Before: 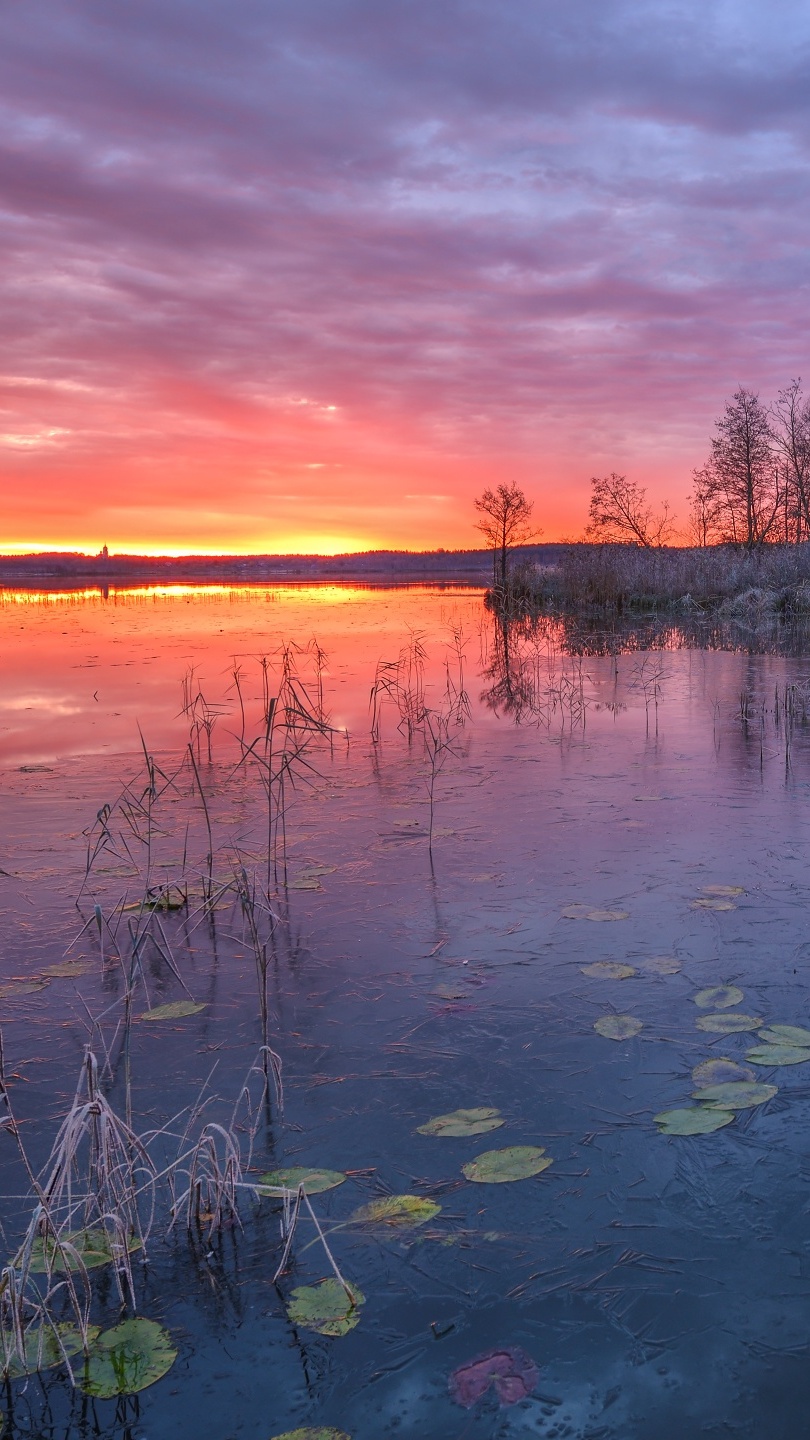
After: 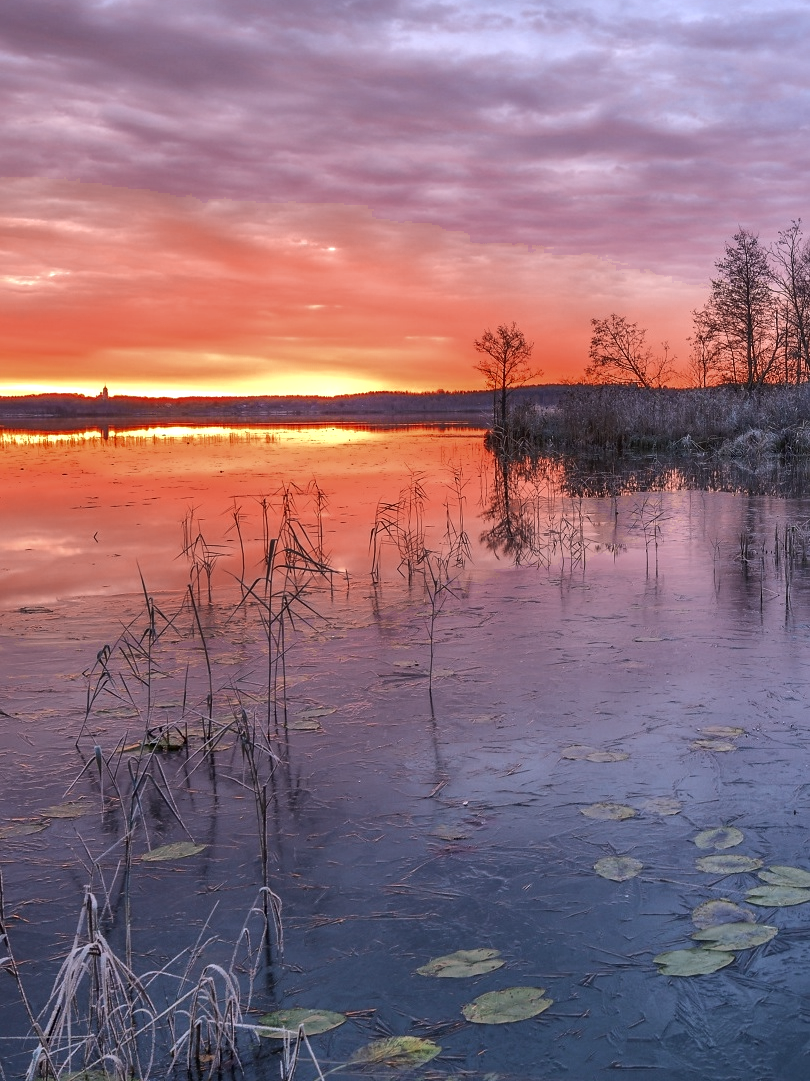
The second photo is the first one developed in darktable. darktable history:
local contrast: mode bilateral grid, contrast 20, coarseness 49, detail 119%, midtone range 0.2
crop: top 11.045%, bottom 13.871%
tone equalizer: -8 EV -0.407 EV, -7 EV -0.417 EV, -6 EV -0.333 EV, -5 EV -0.194 EV, -3 EV 0.246 EV, -2 EV 0.342 EV, -1 EV 0.376 EV, +0 EV 0.424 EV, edges refinement/feathering 500, mask exposure compensation -1.57 EV, preserve details no
color zones: curves: ch0 [(0, 0.5) (0.125, 0.4) (0.25, 0.5) (0.375, 0.4) (0.5, 0.4) (0.625, 0.6) (0.75, 0.6) (0.875, 0.5)]; ch1 [(0, 0.35) (0.125, 0.45) (0.25, 0.35) (0.375, 0.35) (0.5, 0.35) (0.625, 0.35) (0.75, 0.45) (0.875, 0.35)]; ch2 [(0, 0.6) (0.125, 0.5) (0.25, 0.5) (0.375, 0.6) (0.5, 0.6) (0.625, 0.5) (0.75, 0.5) (0.875, 0.5)]
